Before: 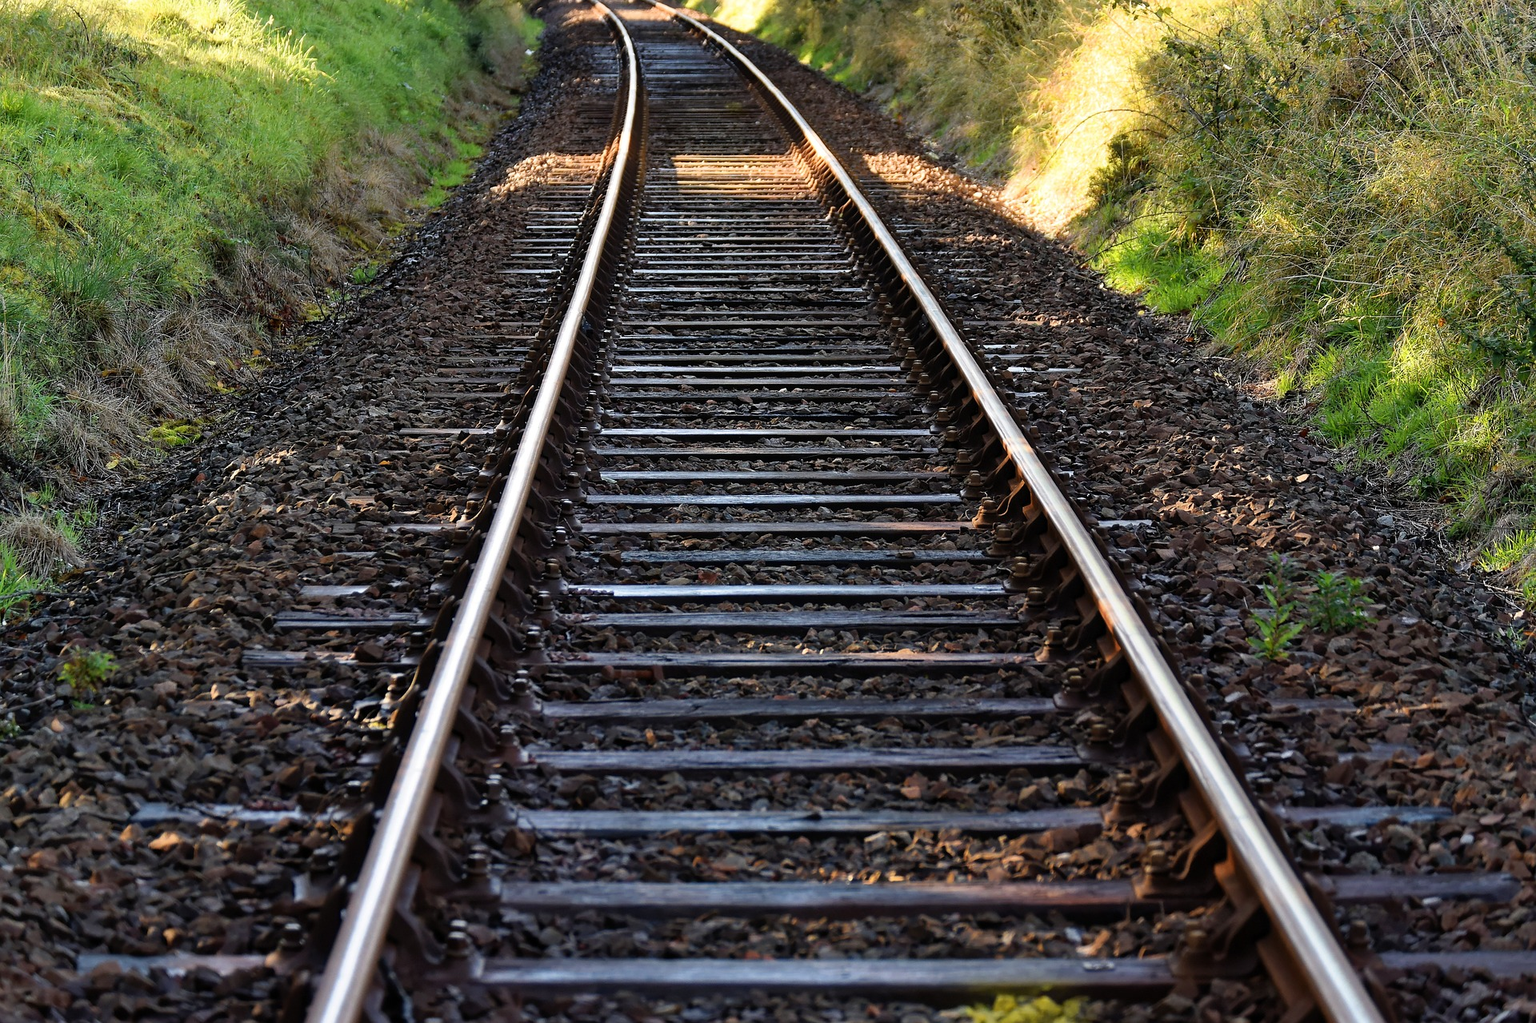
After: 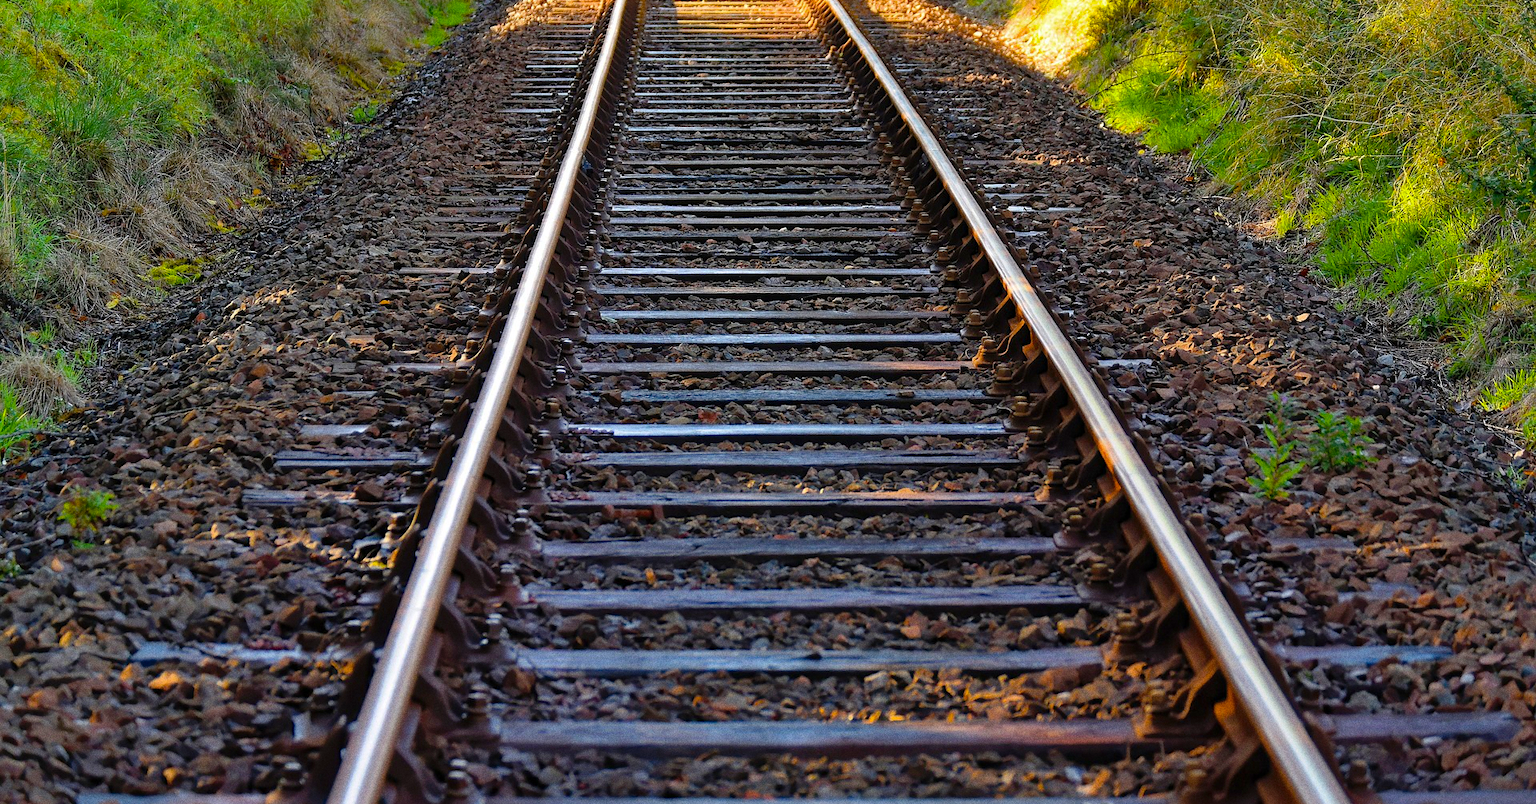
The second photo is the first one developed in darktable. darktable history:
shadows and highlights: on, module defaults
color balance rgb: linear chroma grading › global chroma 15%, perceptual saturation grading › global saturation 30%
grain: coarseness 8.68 ISO, strength 31.94%
crop and rotate: top 15.774%, bottom 5.506%
